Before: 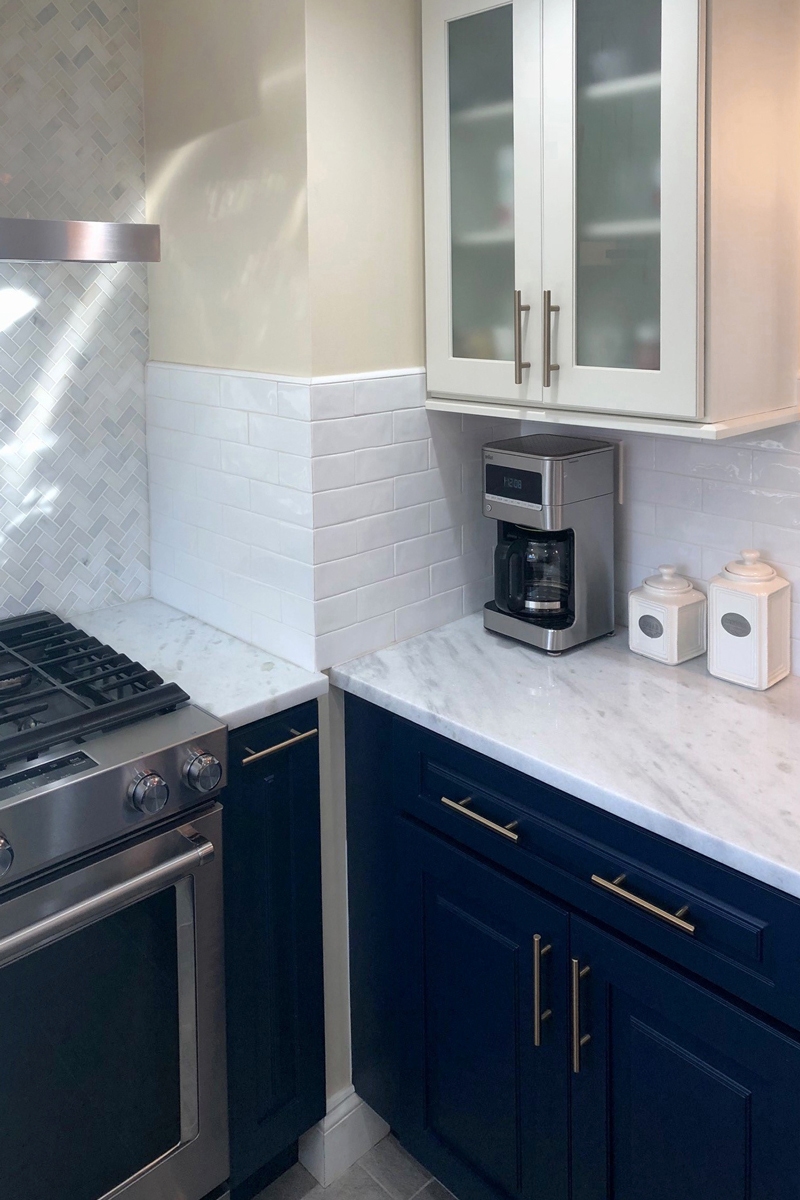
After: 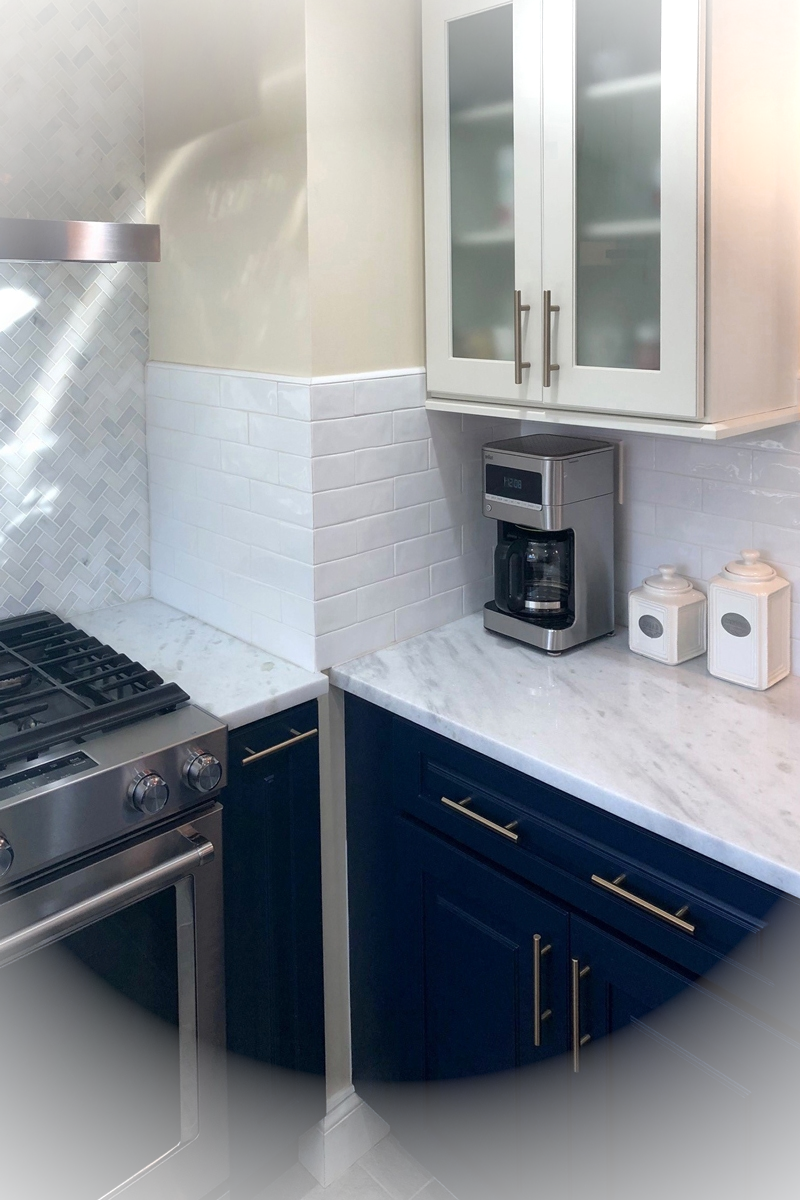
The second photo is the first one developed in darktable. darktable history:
vignetting: fall-off radius 61.04%, brightness 0.99, saturation -0.495
